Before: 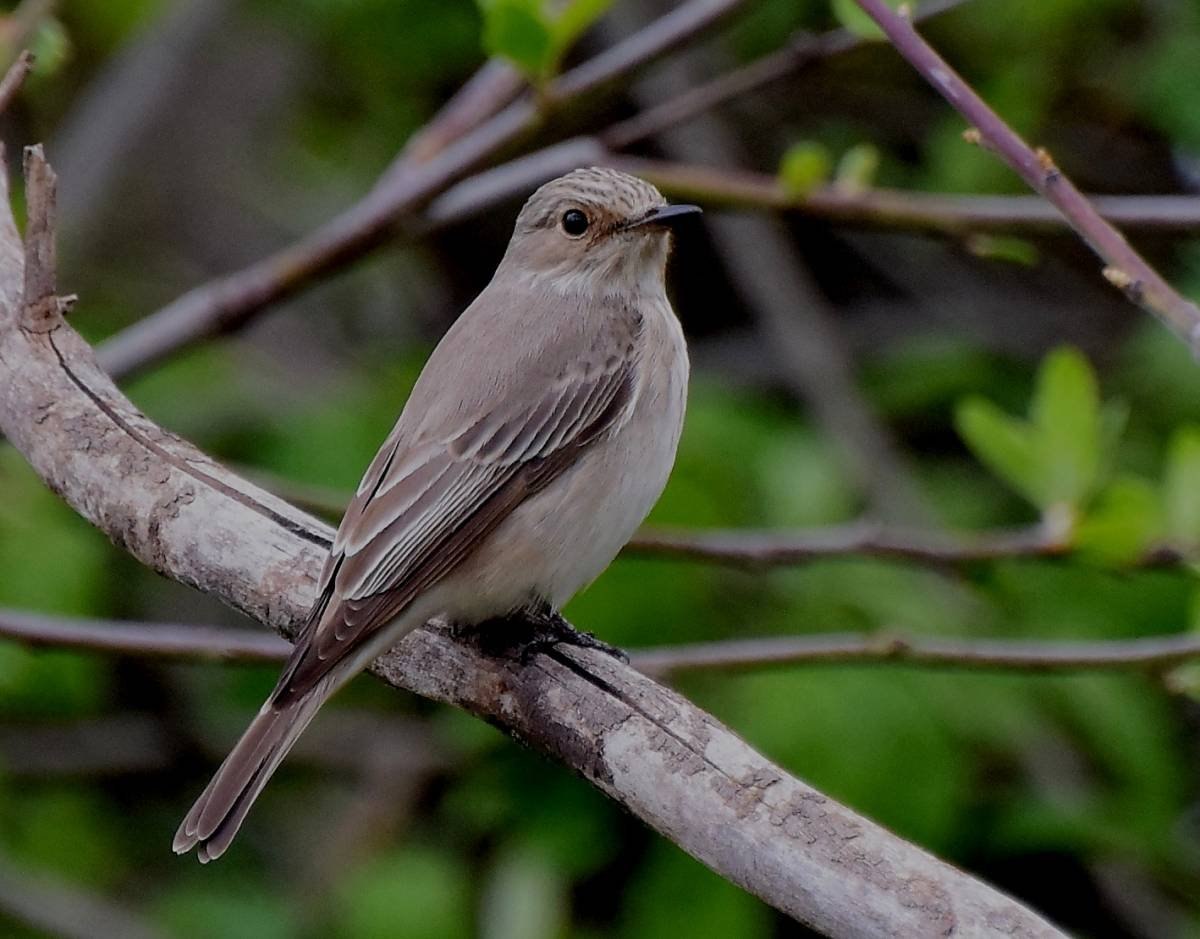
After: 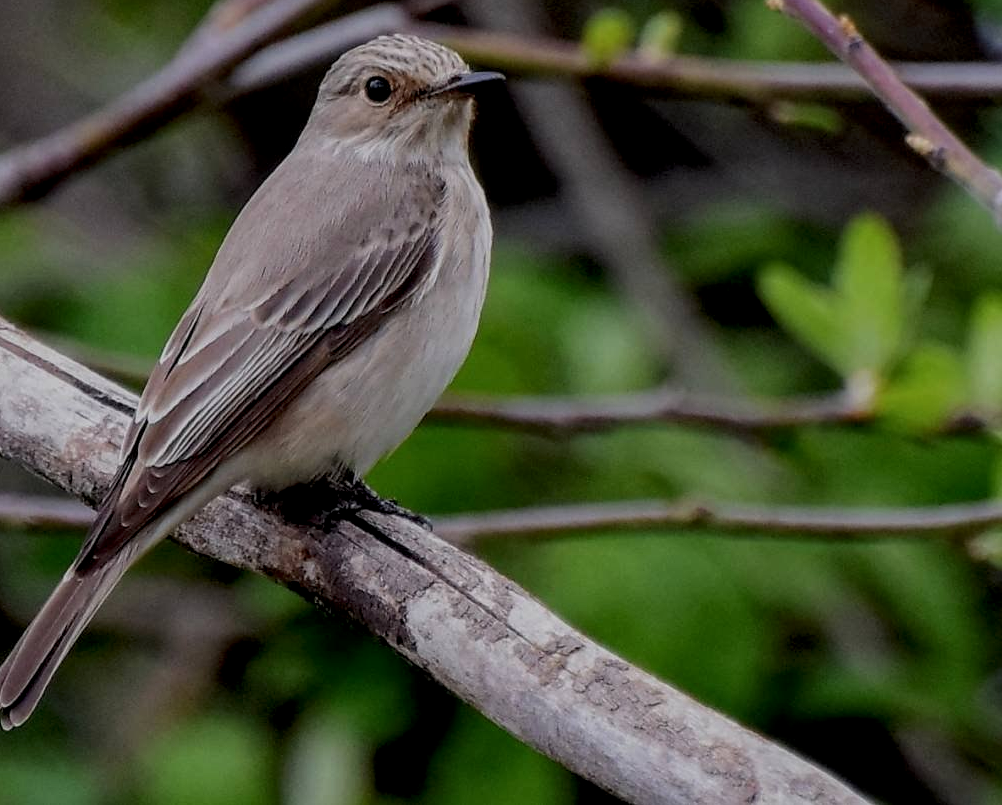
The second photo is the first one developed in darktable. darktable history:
crop: left 16.43%, top 14.194%
local contrast: detail 130%
